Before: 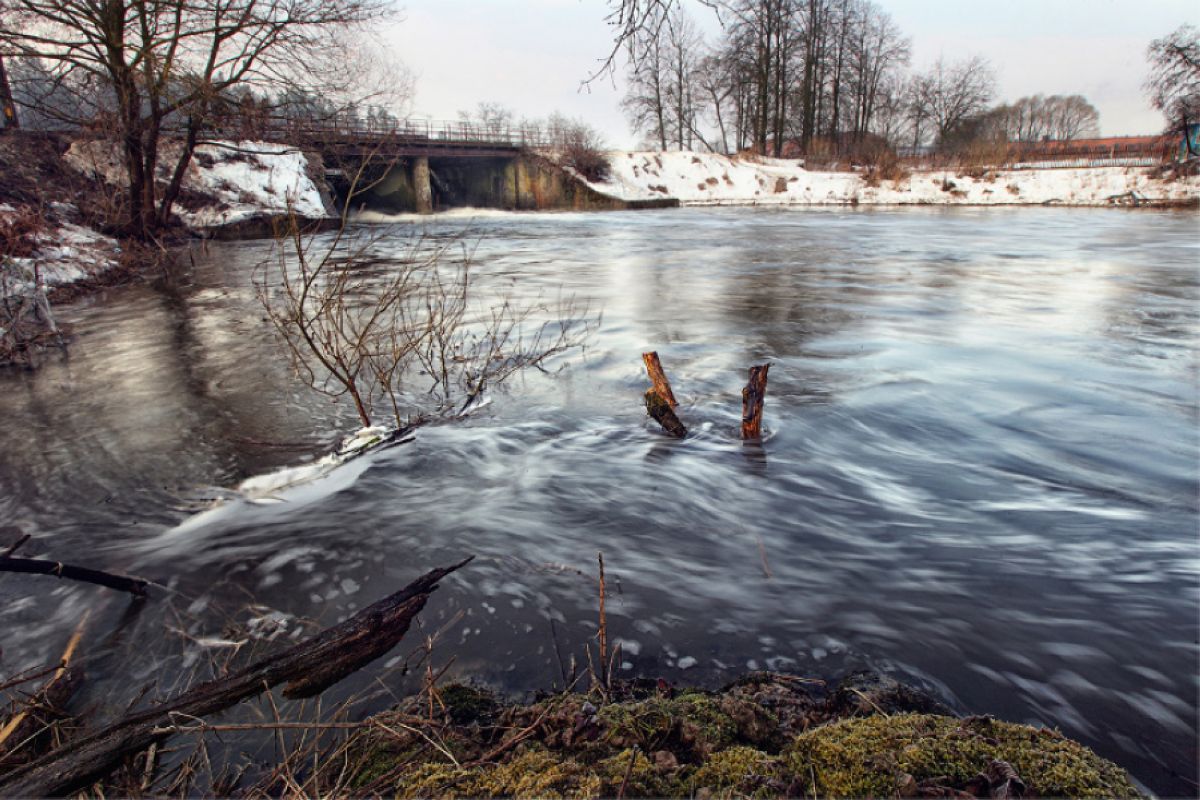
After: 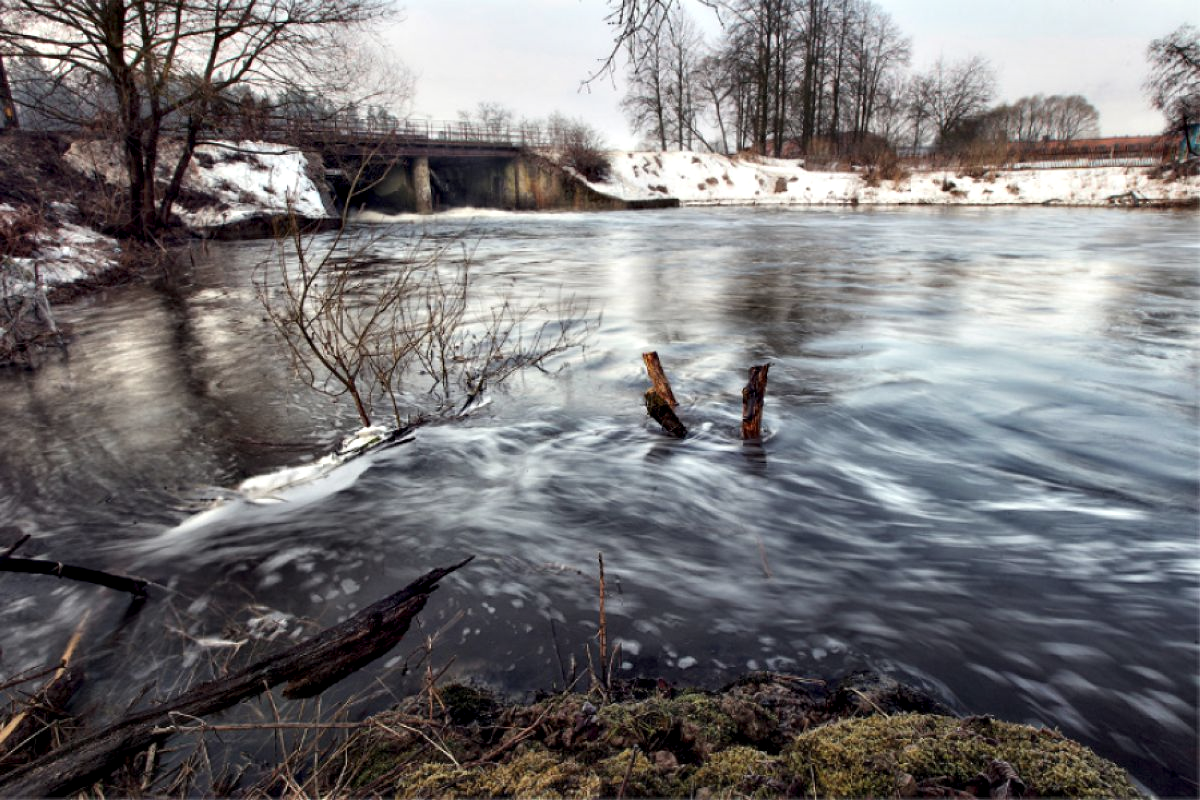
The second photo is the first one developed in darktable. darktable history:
color correction: highlights b* -0.024, saturation 0.86
contrast equalizer: octaves 7, y [[0.536, 0.565, 0.581, 0.516, 0.52, 0.491], [0.5 ×6], [0.5 ×6], [0 ×6], [0 ×6]]
